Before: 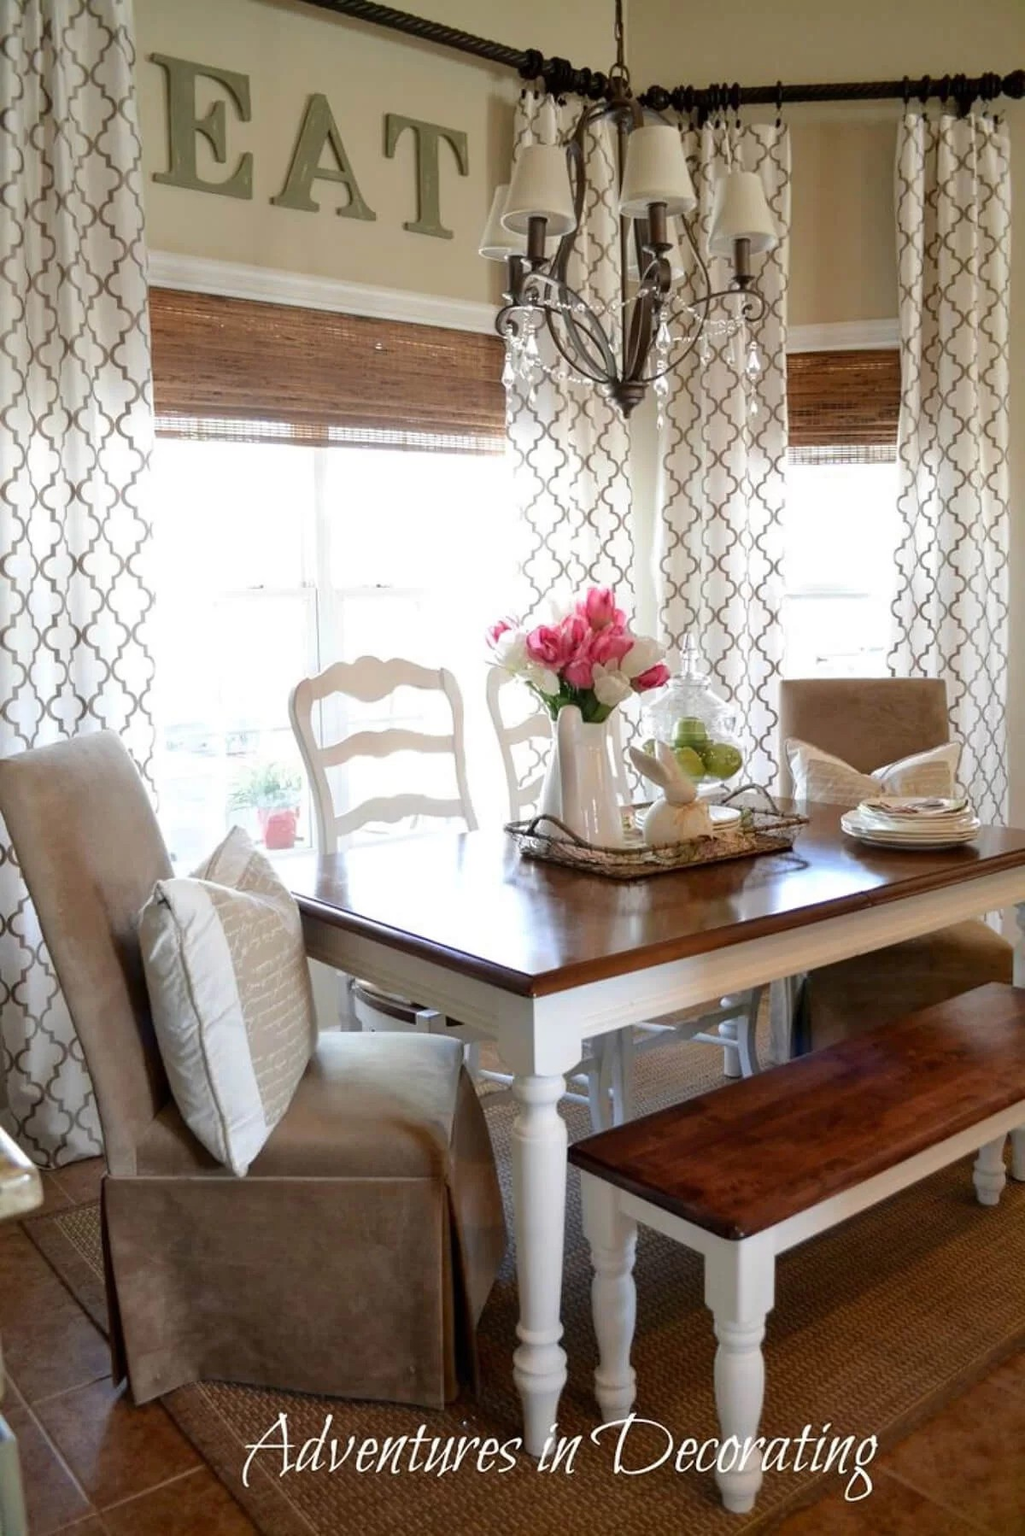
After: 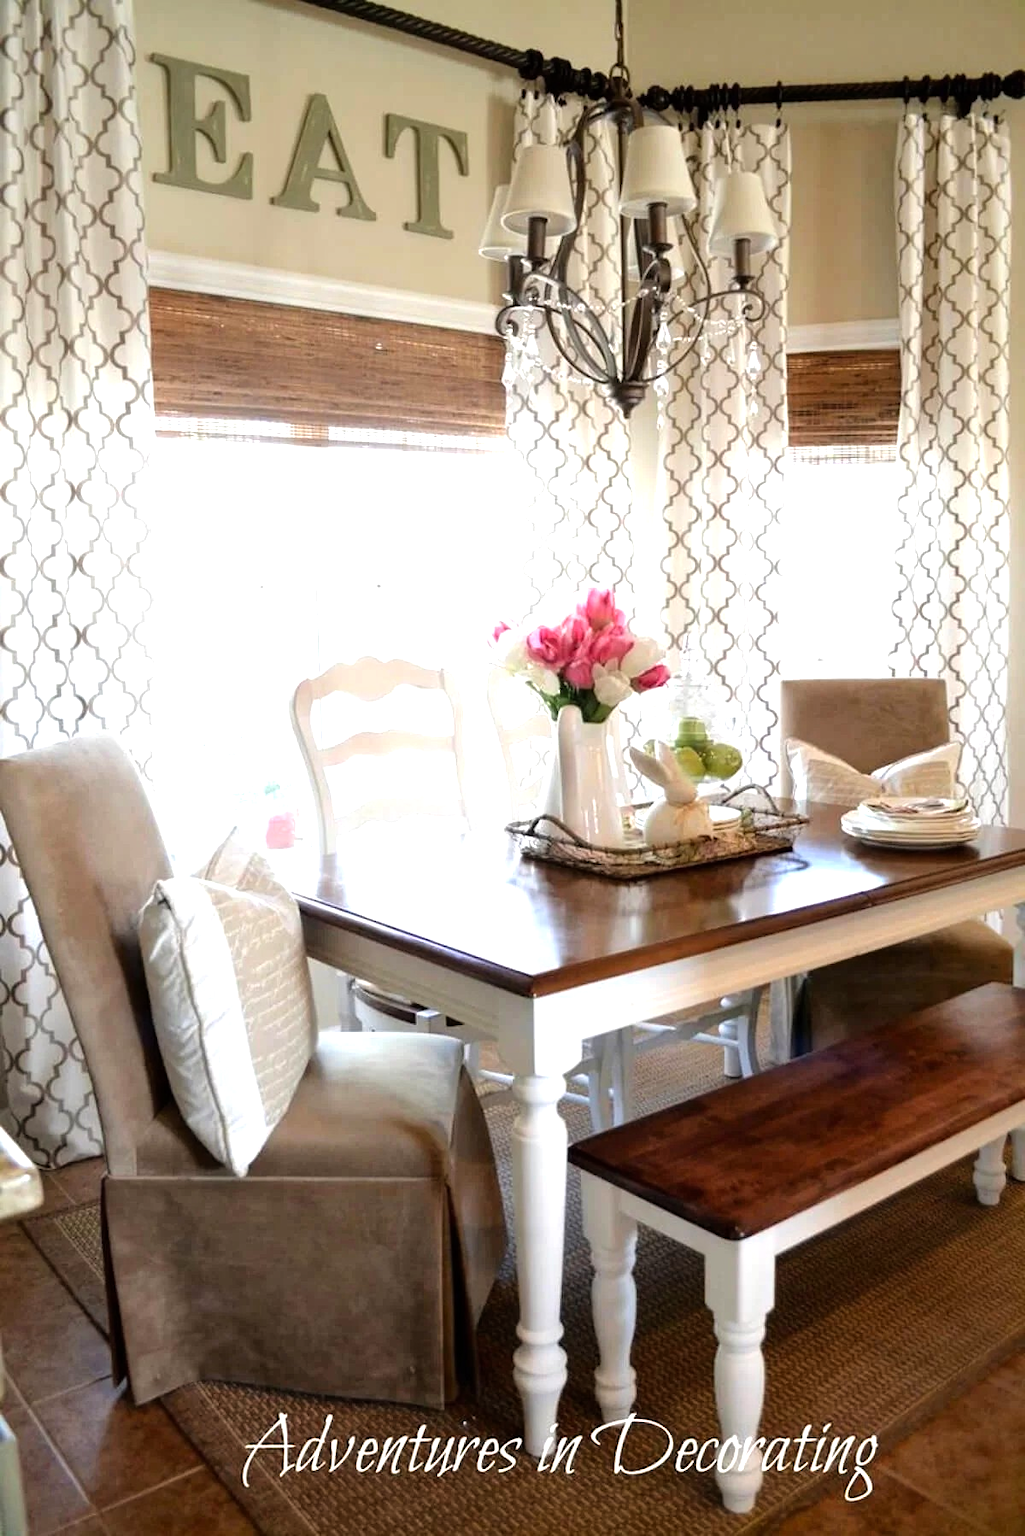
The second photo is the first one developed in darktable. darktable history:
tone equalizer: -8 EV -0.721 EV, -7 EV -0.729 EV, -6 EV -0.571 EV, -5 EV -0.384 EV, -3 EV 0.398 EV, -2 EV 0.6 EV, -1 EV 0.697 EV, +0 EV 0.74 EV
